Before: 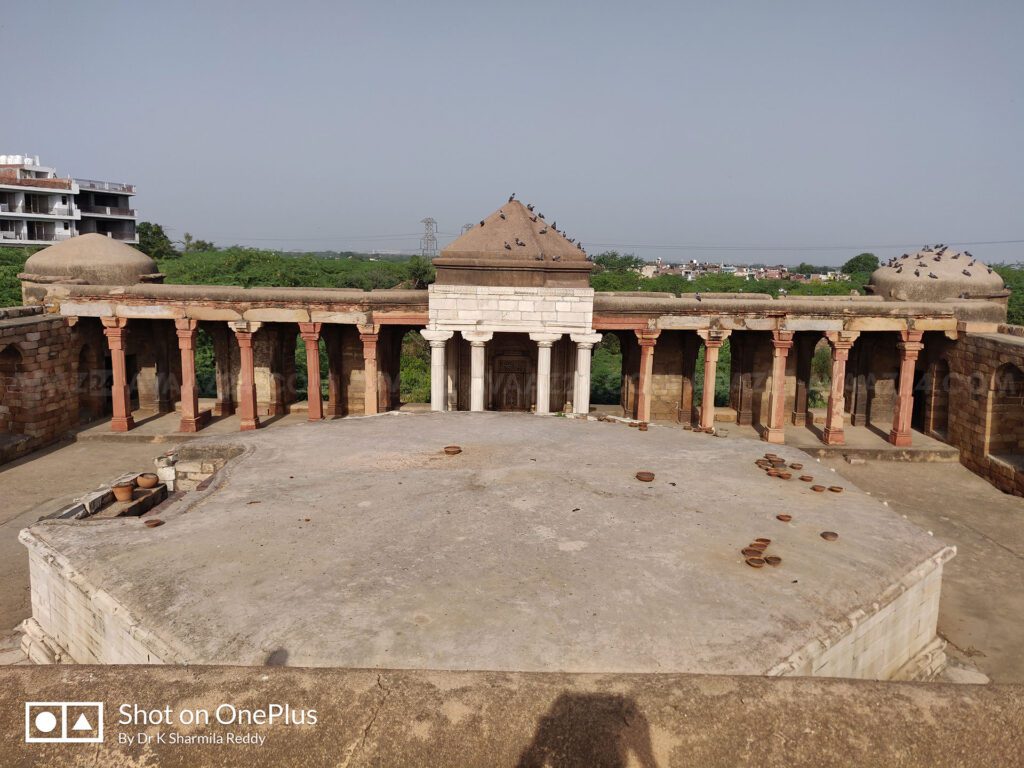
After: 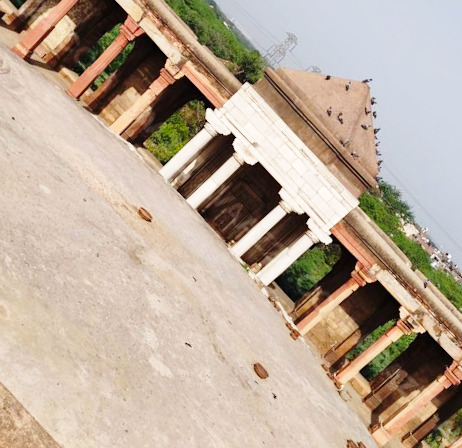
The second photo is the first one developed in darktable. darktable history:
crop and rotate: angle -45.73°, top 16.181%, right 0.846%, bottom 11.665%
base curve: curves: ch0 [(0, 0) (0.028, 0.03) (0.121, 0.232) (0.46, 0.748) (0.859, 0.968) (1, 1)], preserve colors none
